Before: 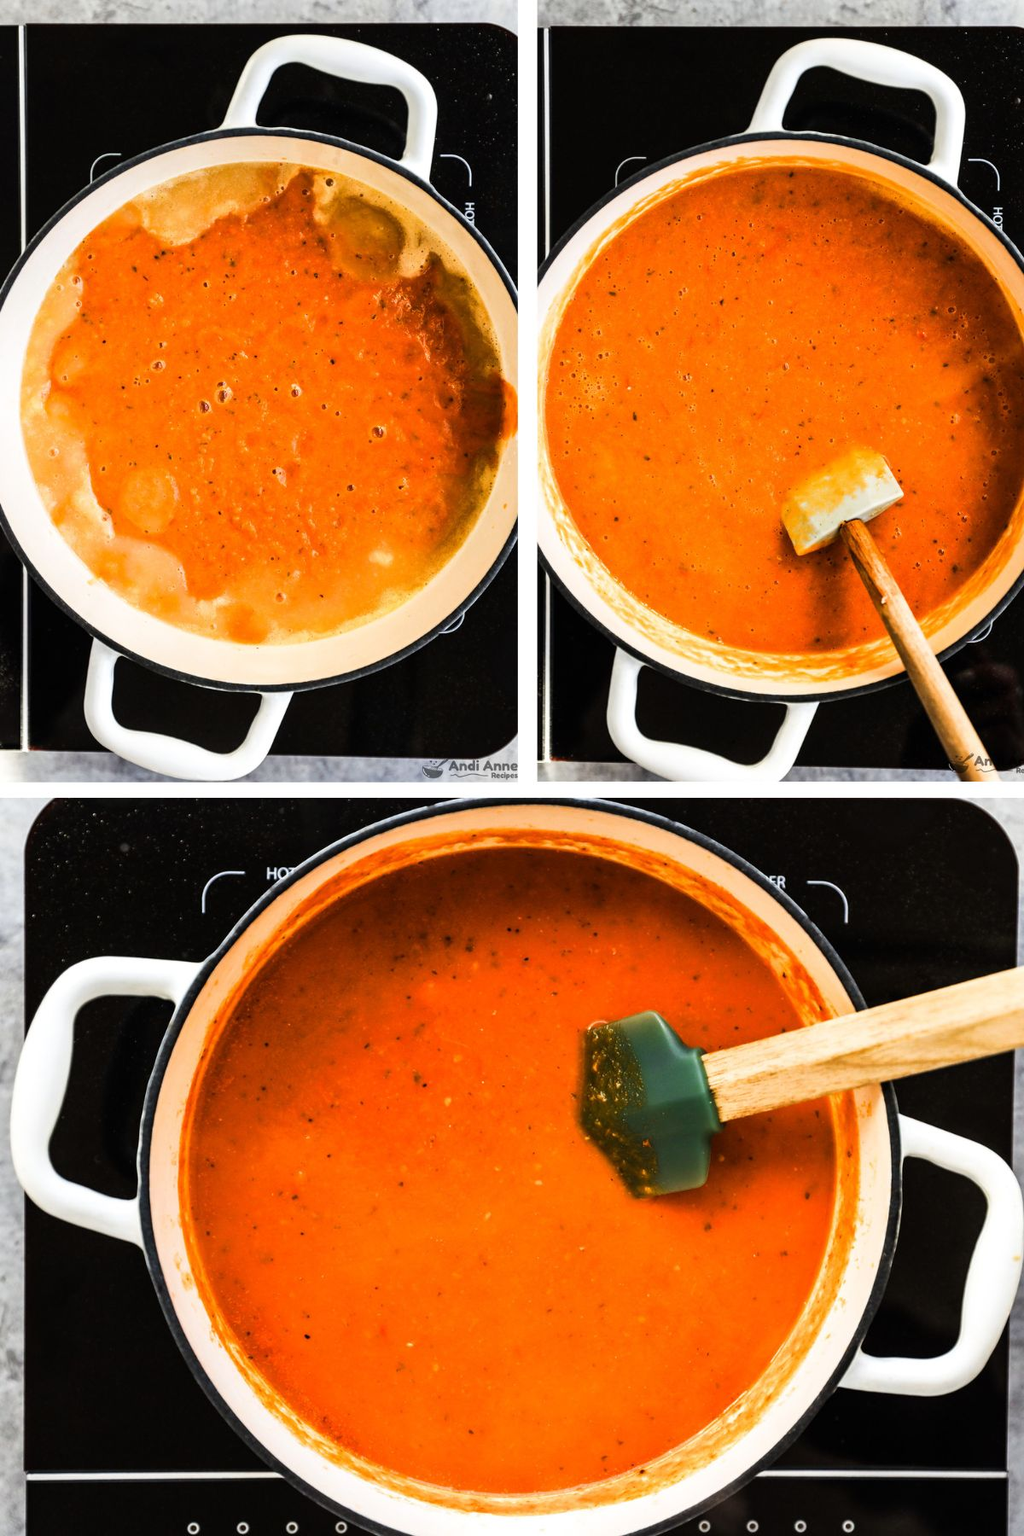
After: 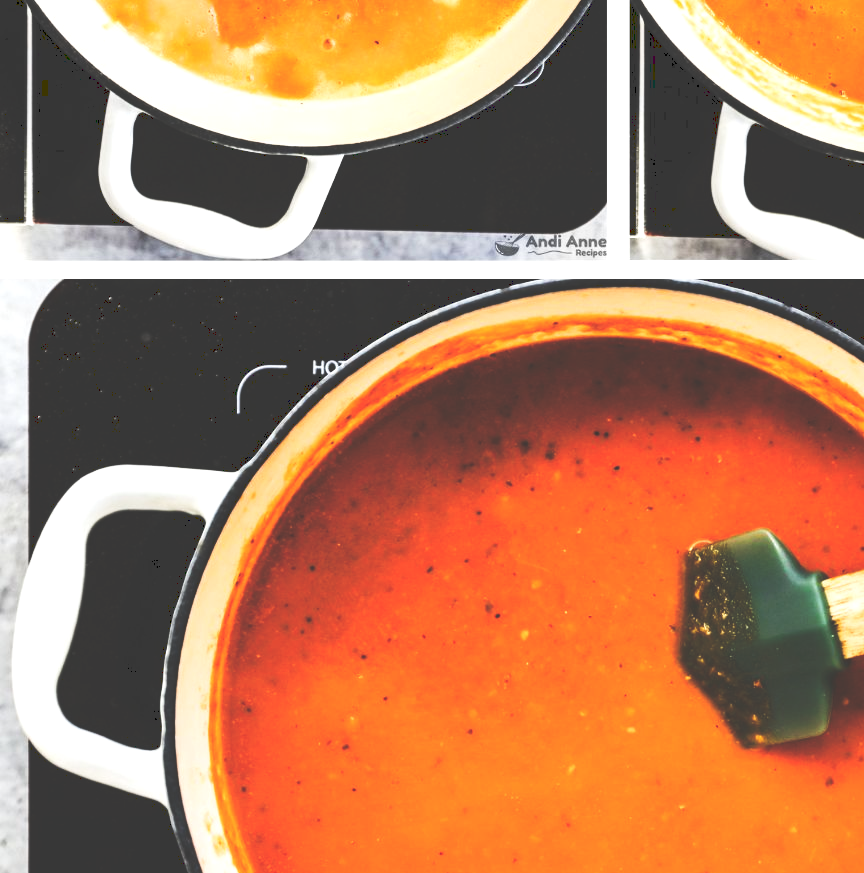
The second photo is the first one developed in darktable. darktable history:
tone curve: curves: ch0 [(0, 0) (0.003, 0.224) (0.011, 0.229) (0.025, 0.234) (0.044, 0.242) (0.069, 0.249) (0.1, 0.256) (0.136, 0.265) (0.177, 0.285) (0.224, 0.304) (0.277, 0.337) (0.335, 0.385) (0.399, 0.435) (0.468, 0.507) (0.543, 0.59) (0.623, 0.674) (0.709, 0.763) (0.801, 0.852) (0.898, 0.931) (1, 1)], preserve colors none
crop: top 36.498%, right 27.964%, bottom 14.995%
tone equalizer: -8 EV -0.417 EV, -7 EV -0.389 EV, -6 EV -0.333 EV, -5 EV -0.222 EV, -3 EV 0.222 EV, -2 EV 0.333 EV, -1 EV 0.389 EV, +0 EV 0.417 EV, edges refinement/feathering 500, mask exposure compensation -1.57 EV, preserve details no
exposure: exposure -0.021 EV, compensate highlight preservation false
